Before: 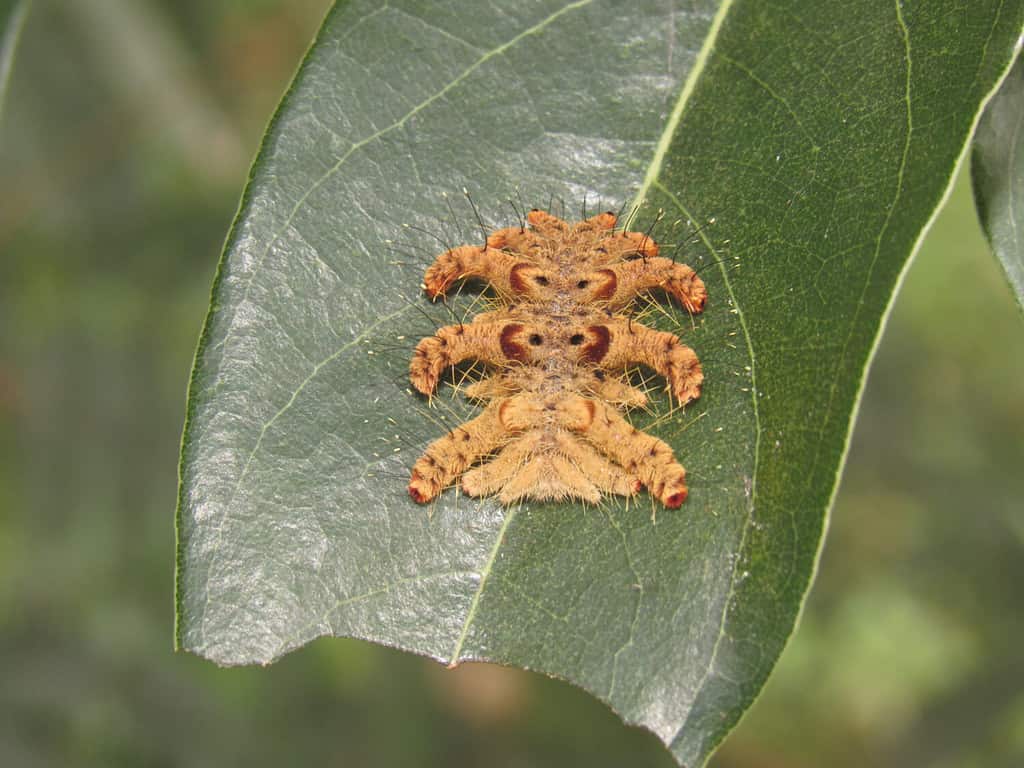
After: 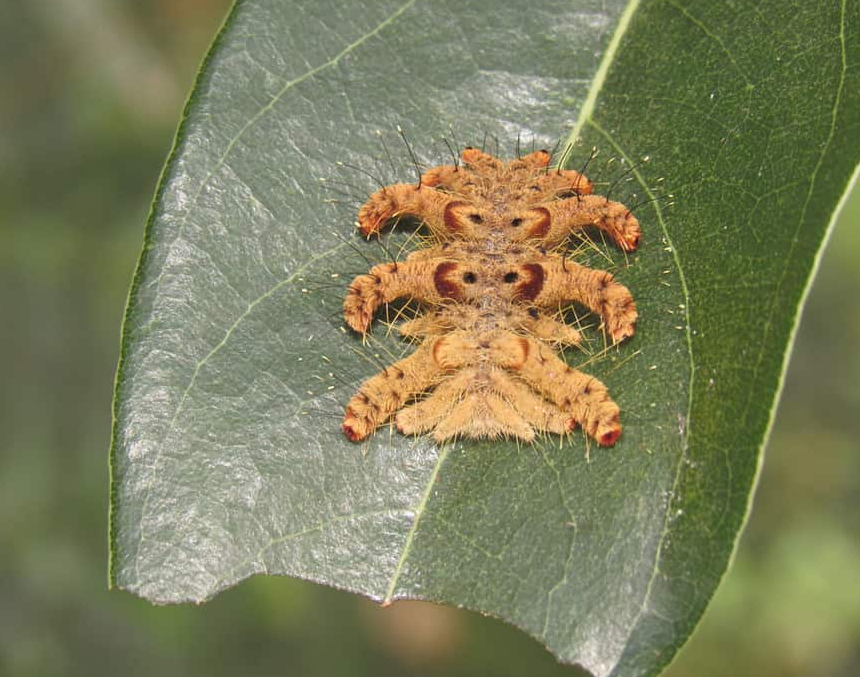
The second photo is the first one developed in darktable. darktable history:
crop: left 6.446%, top 8.188%, right 9.538%, bottom 3.548%
white balance: emerald 1
